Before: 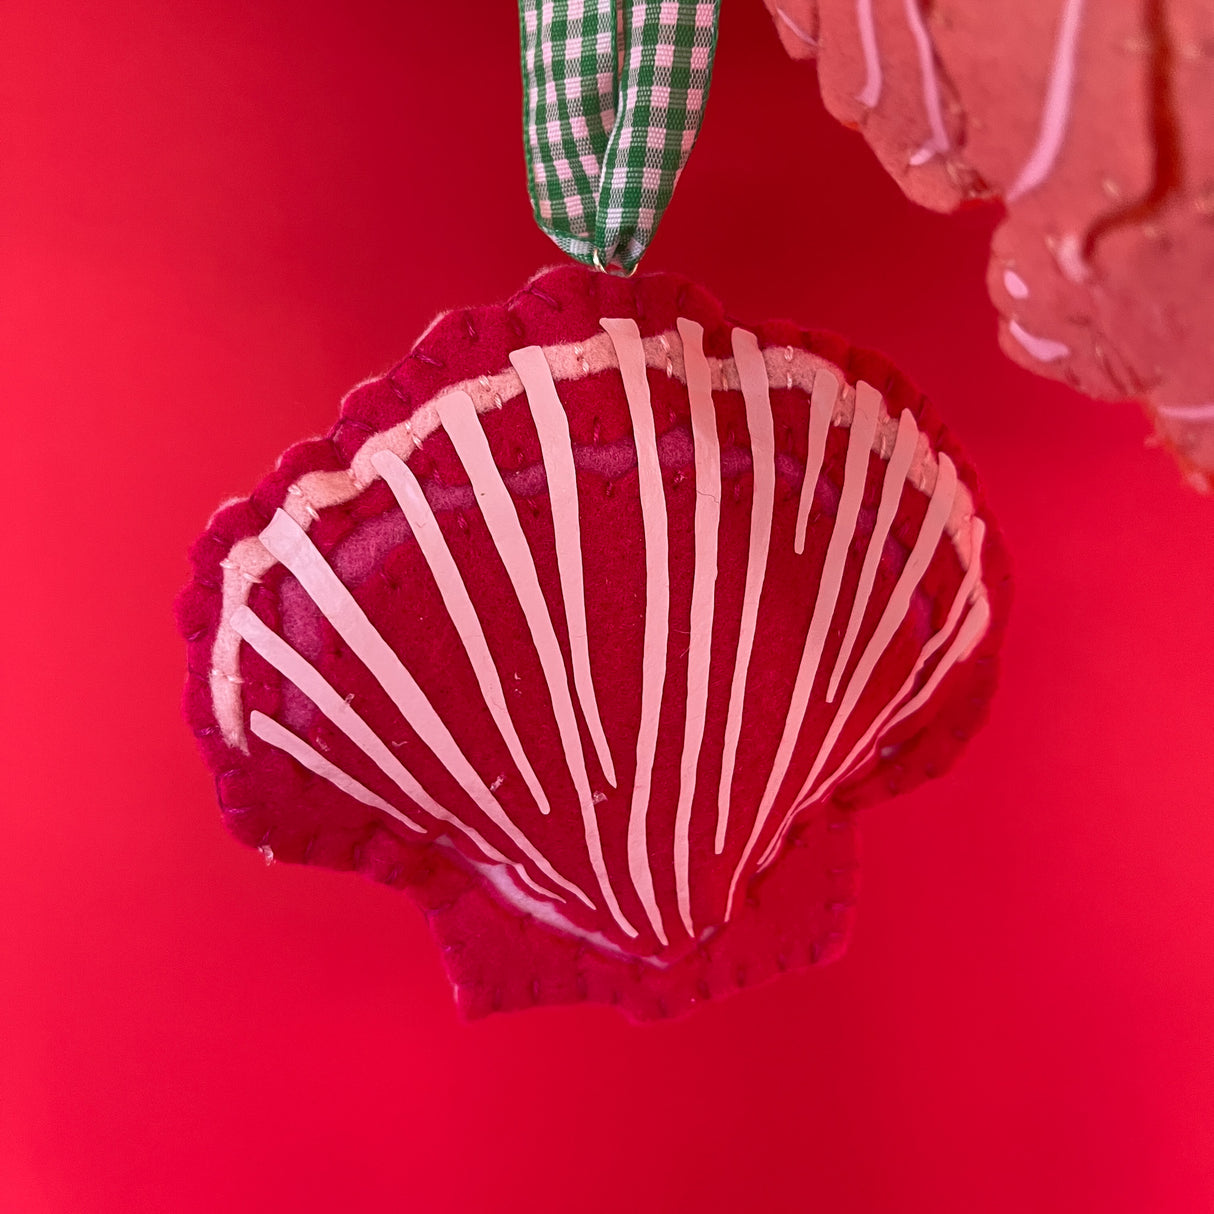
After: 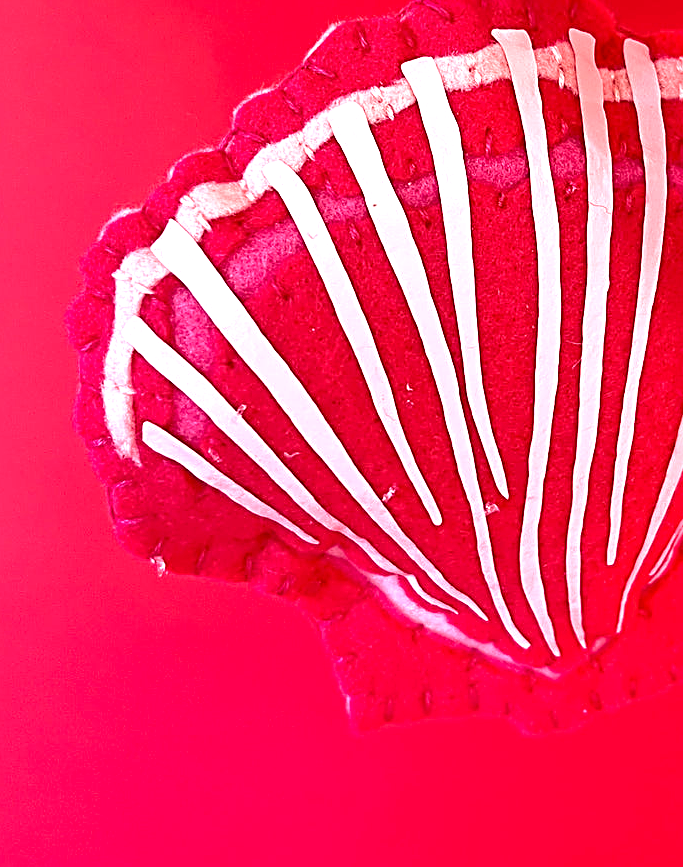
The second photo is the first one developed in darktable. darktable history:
sharpen: radius 2.817, amount 0.715
crop: left 8.966%, top 23.852%, right 34.699%, bottom 4.703%
exposure: black level correction 0.001, exposure 1.3 EV, compensate highlight preservation false
tone equalizer: on, module defaults
